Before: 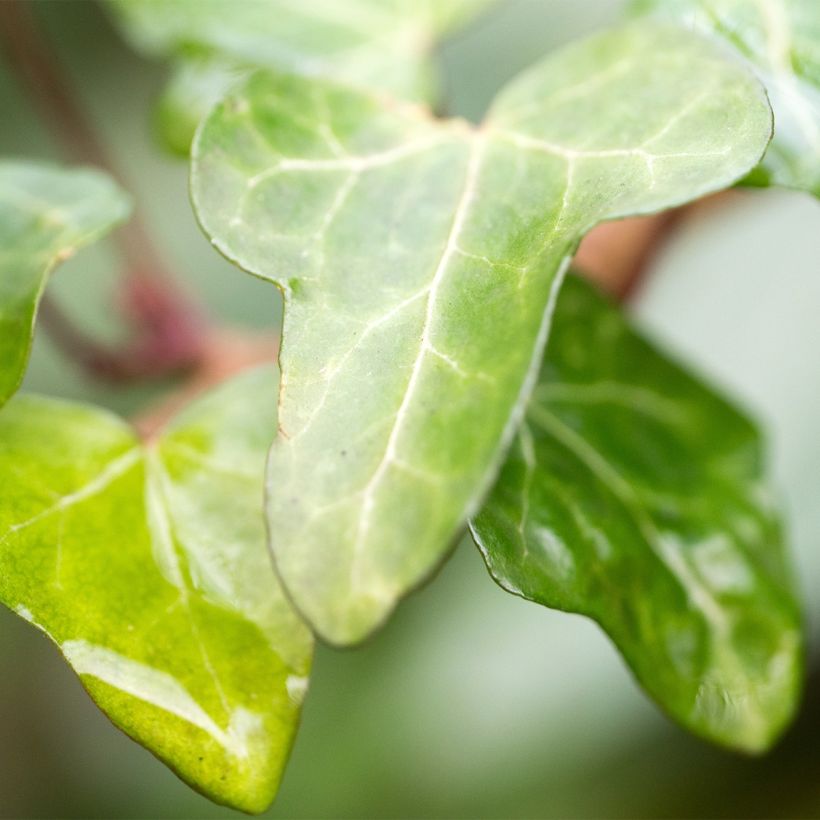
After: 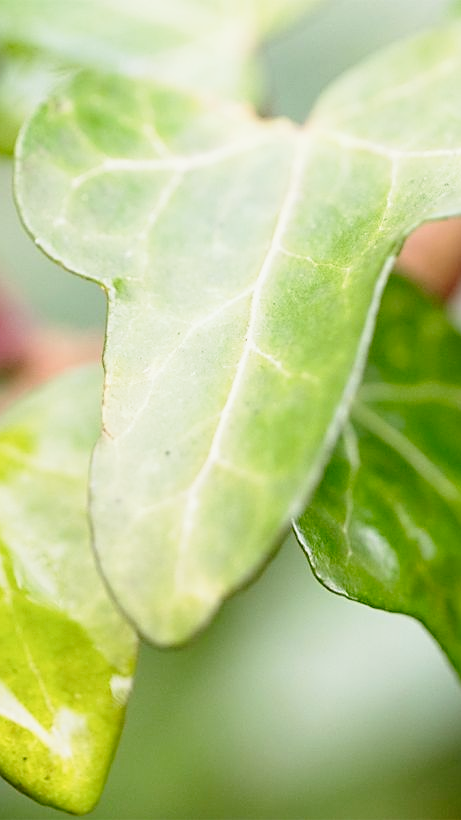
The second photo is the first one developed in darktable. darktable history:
tone curve: curves: ch0 [(0, 0.021) (0.049, 0.044) (0.152, 0.14) (0.328, 0.377) (0.473, 0.543) (0.641, 0.705) (0.85, 0.894) (1, 0.969)]; ch1 [(0, 0) (0.302, 0.331) (0.427, 0.433) (0.472, 0.47) (0.502, 0.503) (0.527, 0.524) (0.564, 0.591) (0.602, 0.632) (0.677, 0.701) (0.859, 0.885) (1, 1)]; ch2 [(0, 0) (0.33, 0.301) (0.447, 0.44) (0.487, 0.496) (0.502, 0.516) (0.535, 0.563) (0.565, 0.6) (0.618, 0.629) (1, 1)], preserve colors none
crop: left 21.476%, right 22.237%
sharpen: on, module defaults
